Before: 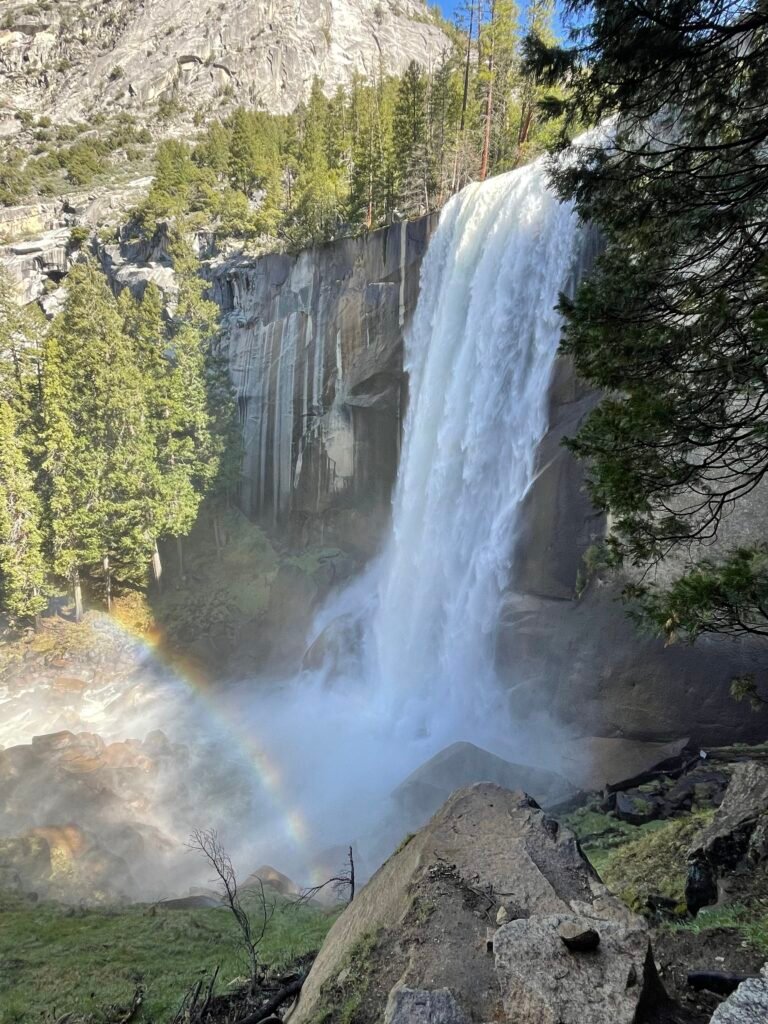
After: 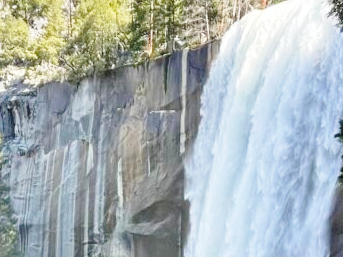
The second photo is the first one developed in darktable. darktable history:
base curve: curves: ch0 [(0, 0) (0.028, 0.03) (0.121, 0.232) (0.46, 0.748) (0.859, 0.968) (1, 1)], preserve colors none
crop: left 28.64%, top 16.832%, right 26.637%, bottom 58.055%
